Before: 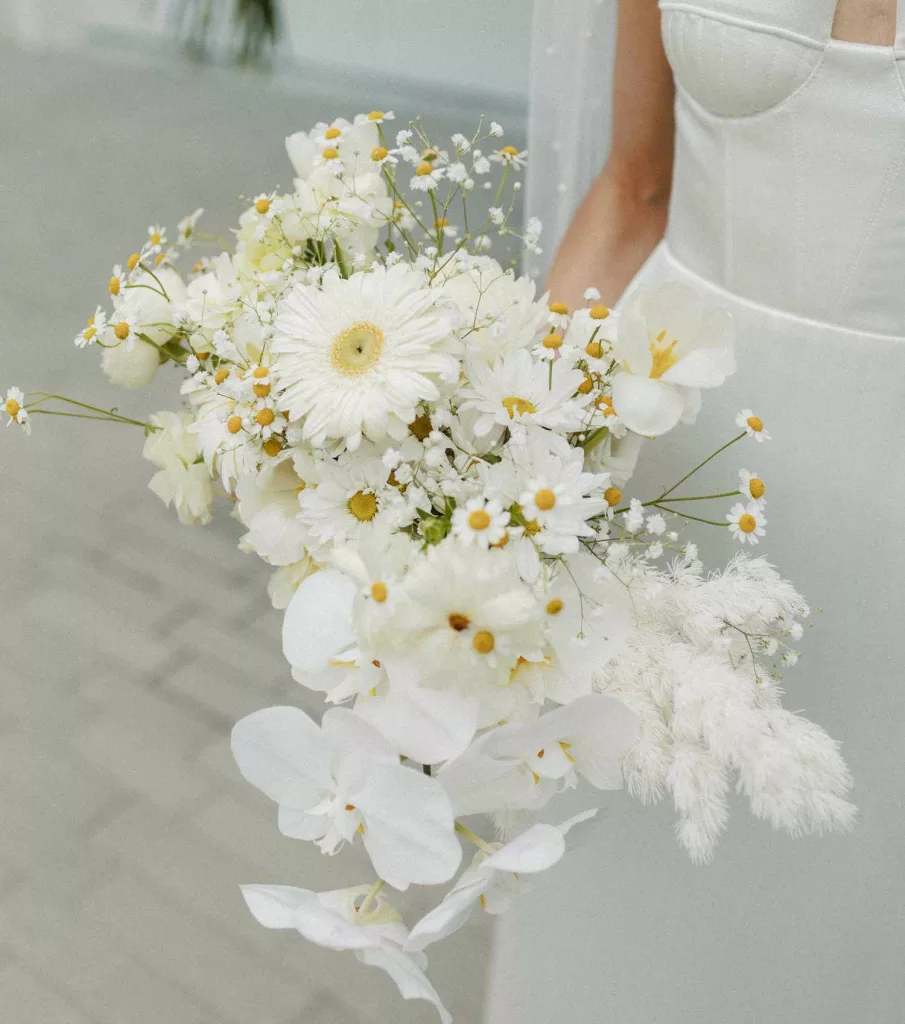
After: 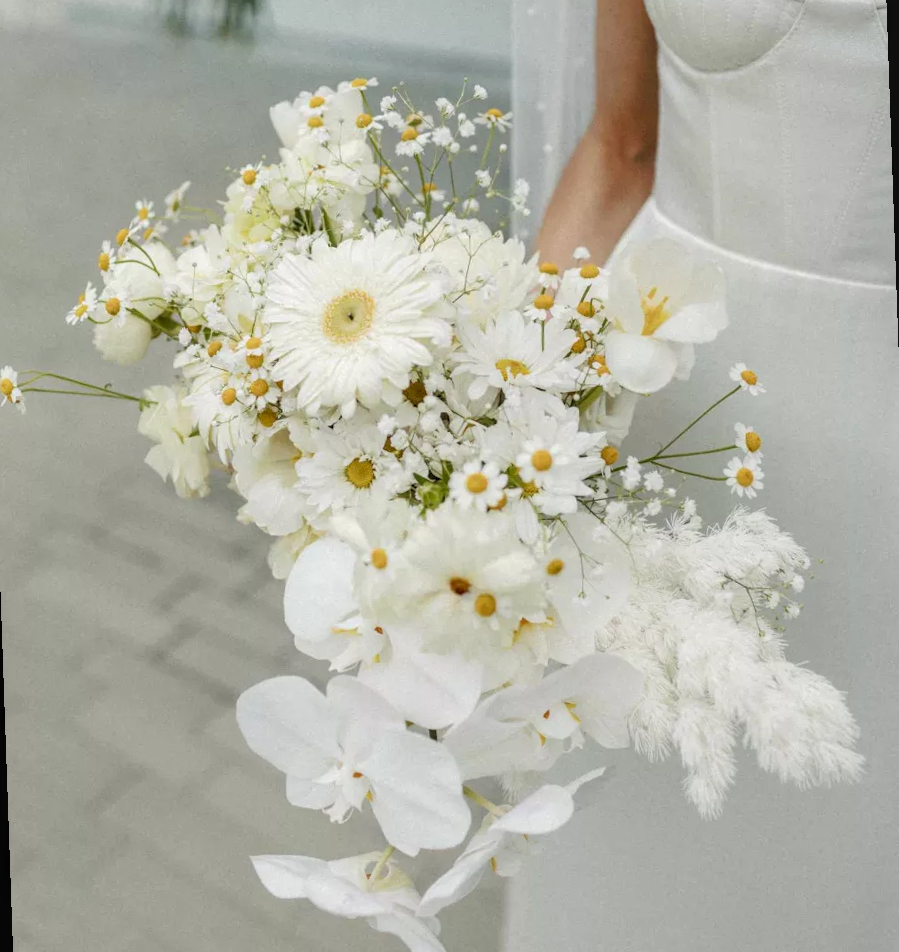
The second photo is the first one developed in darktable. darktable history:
rotate and perspective: rotation -2°, crop left 0.022, crop right 0.978, crop top 0.049, crop bottom 0.951
local contrast: on, module defaults
